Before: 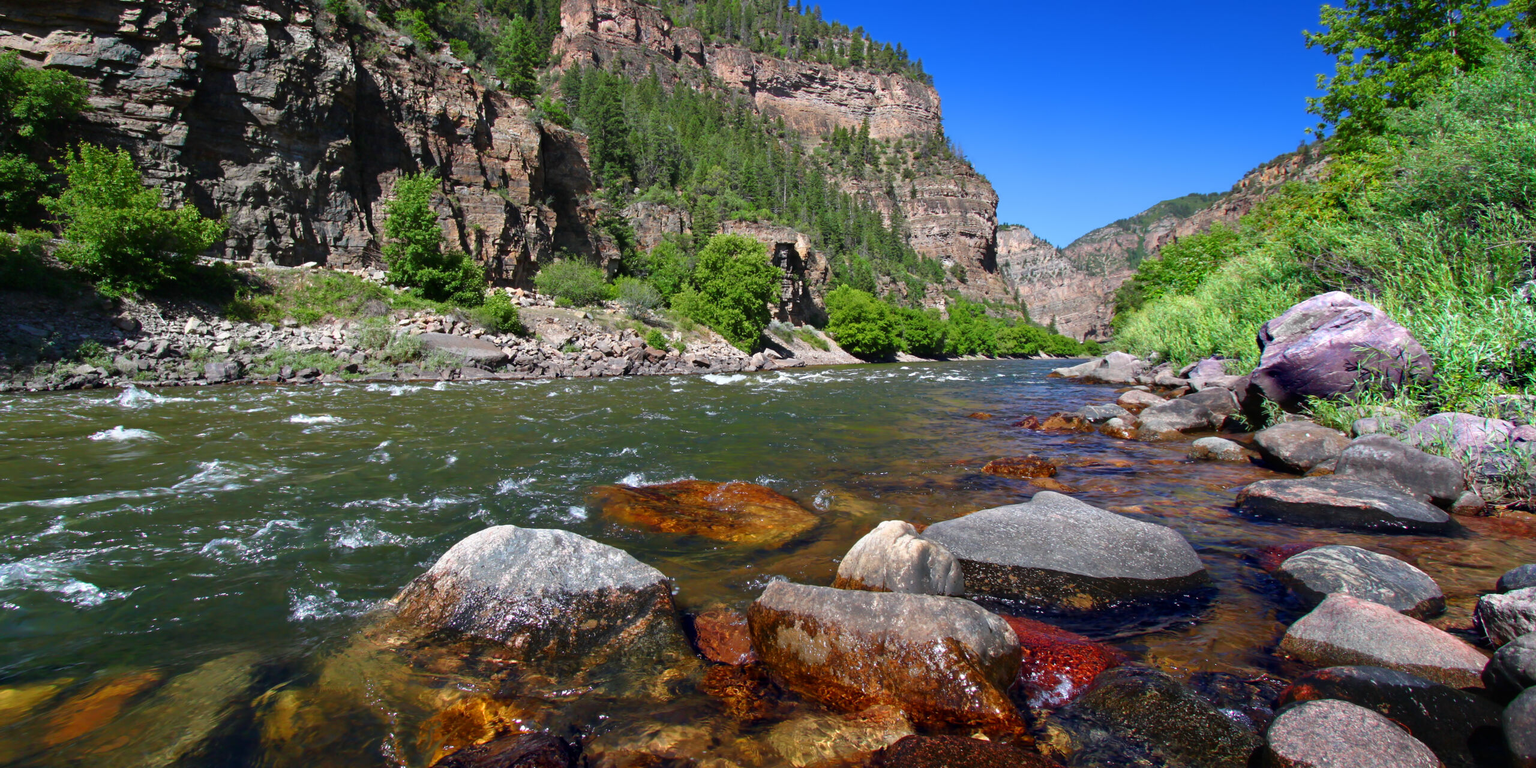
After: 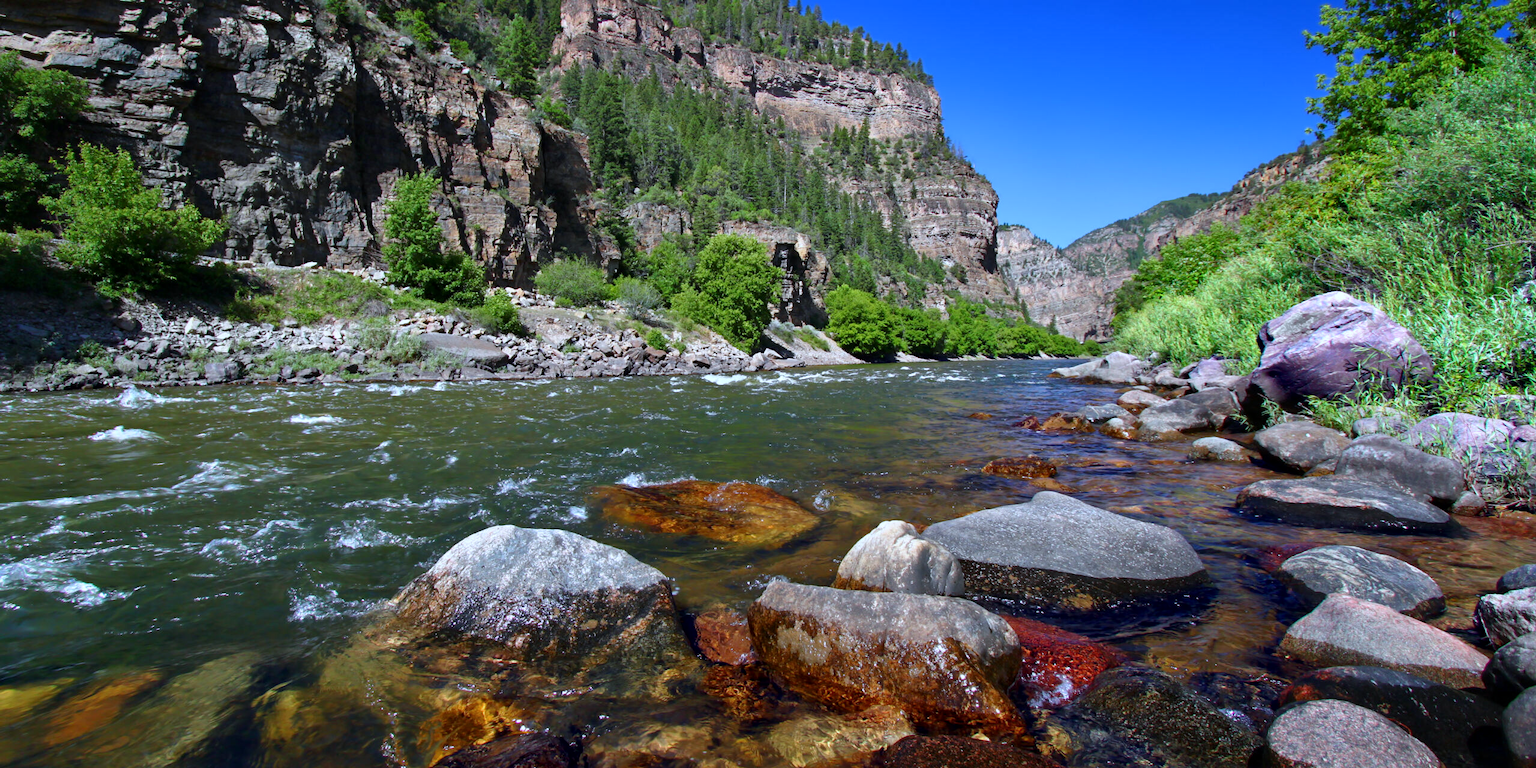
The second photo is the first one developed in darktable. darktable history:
white balance: red 0.924, blue 1.095
local contrast: mode bilateral grid, contrast 20, coarseness 50, detail 120%, midtone range 0.2
